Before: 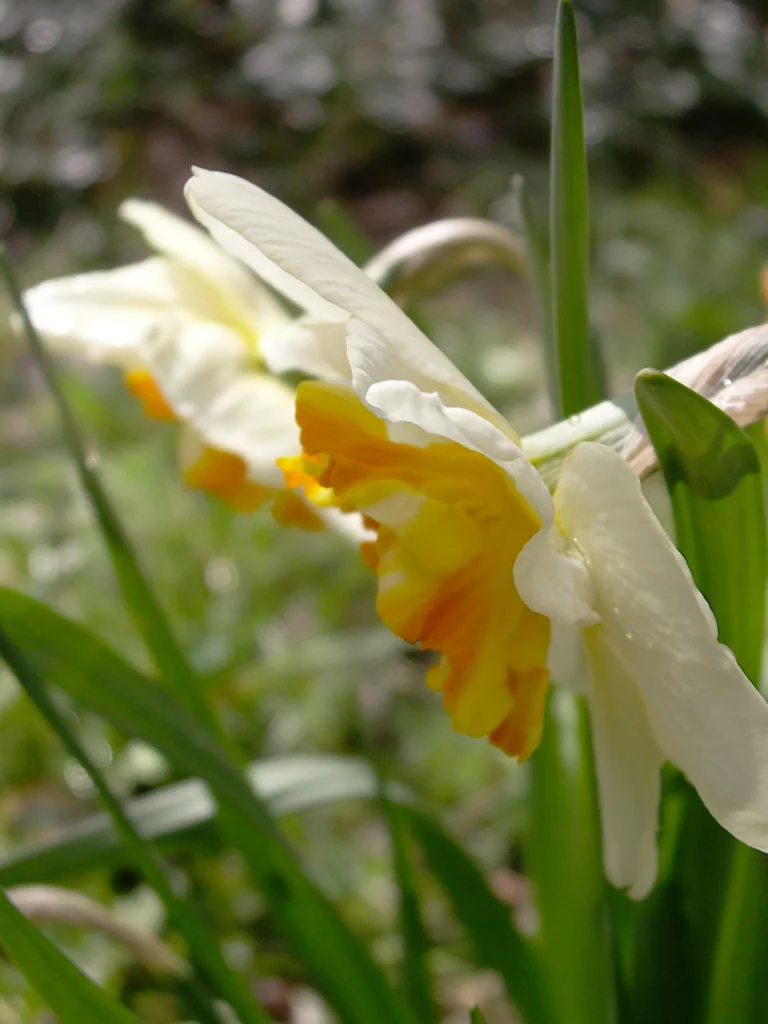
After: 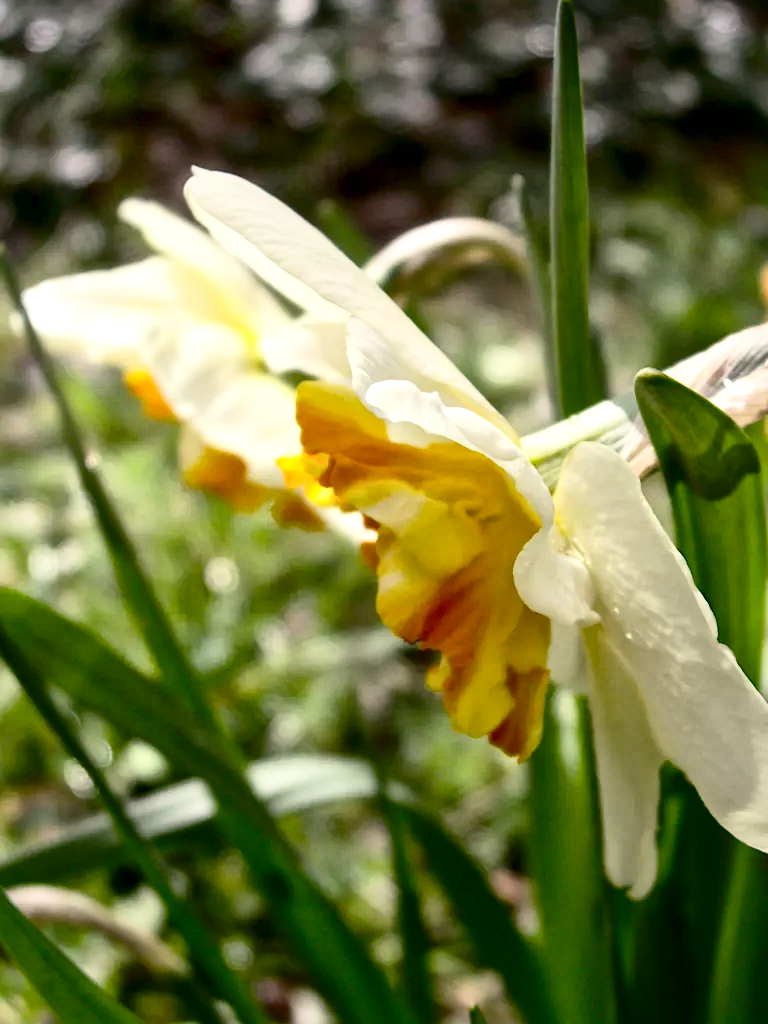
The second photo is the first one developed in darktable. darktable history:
contrast brightness saturation: contrast 0.4, brightness 0.1, saturation 0.21
local contrast: mode bilateral grid, contrast 20, coarseness 19, detail 163%, midtone range 0.2
